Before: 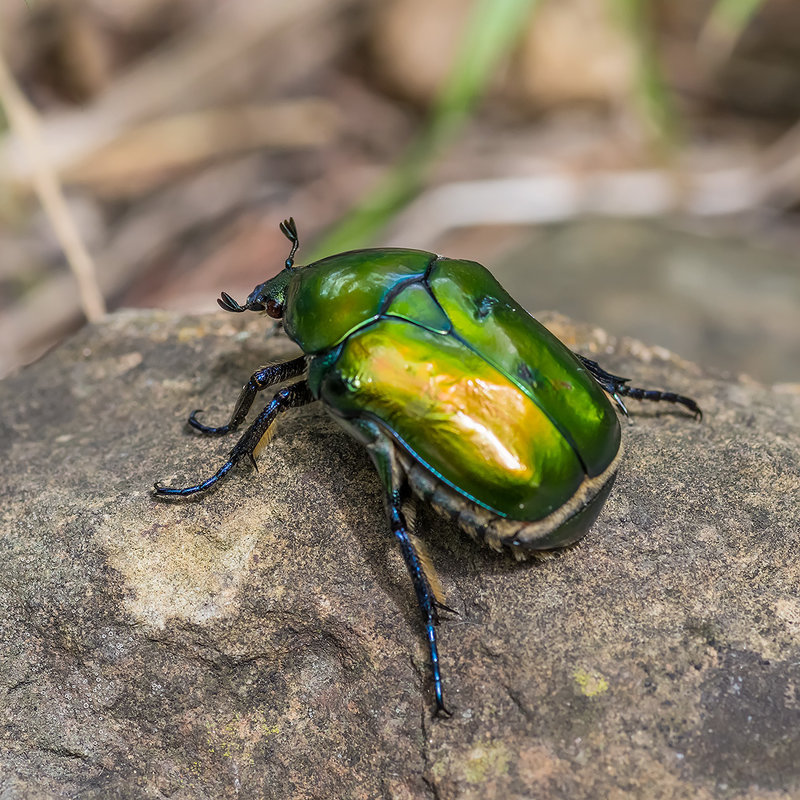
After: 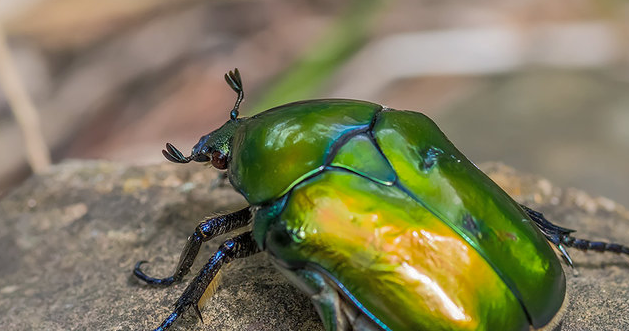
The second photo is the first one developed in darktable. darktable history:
shadows and highlights: on, module defaults
crop: left 6.951%, top 18.65%, right 14.419%, bottom 39.912%
